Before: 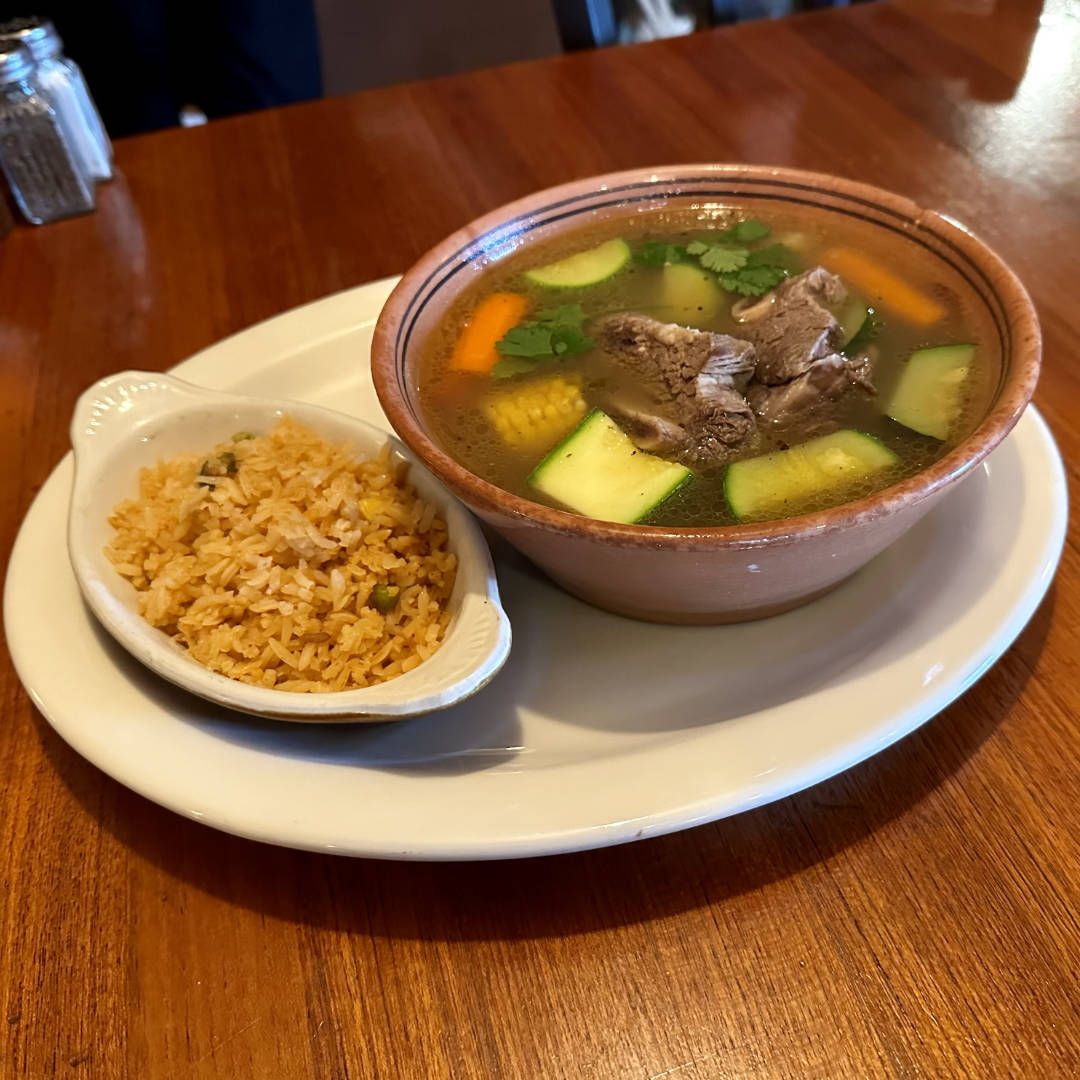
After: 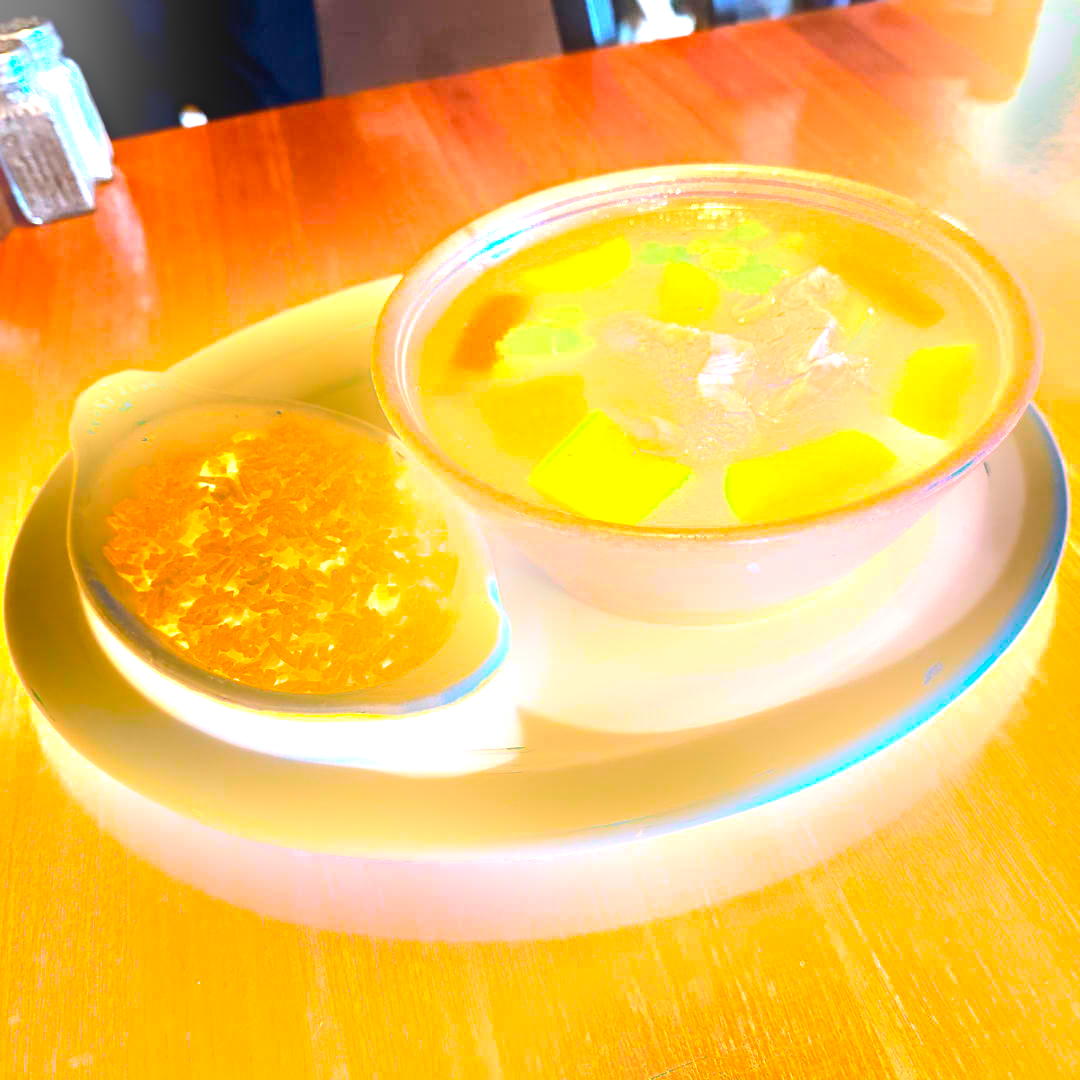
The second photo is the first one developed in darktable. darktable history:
tone equalizer: -8 EV -0.75 EV, -7 EV -0.7 EV, -6 EV -0.6 EV, -5 EV -0.4 EV, -3 EV 0.4 EV, -2 EV 0.6 EV, -1 EV 0.7 EV, +0 EV 0.75 EV, edges refinement/feathering 500, mask exposure compensation -1.57 EV, preserve details no
bloom: on, module defaults
exposure: exposure 2.04 EV, compensate highlight preservation false
haze removal: compatibility mode true, adaptive false
